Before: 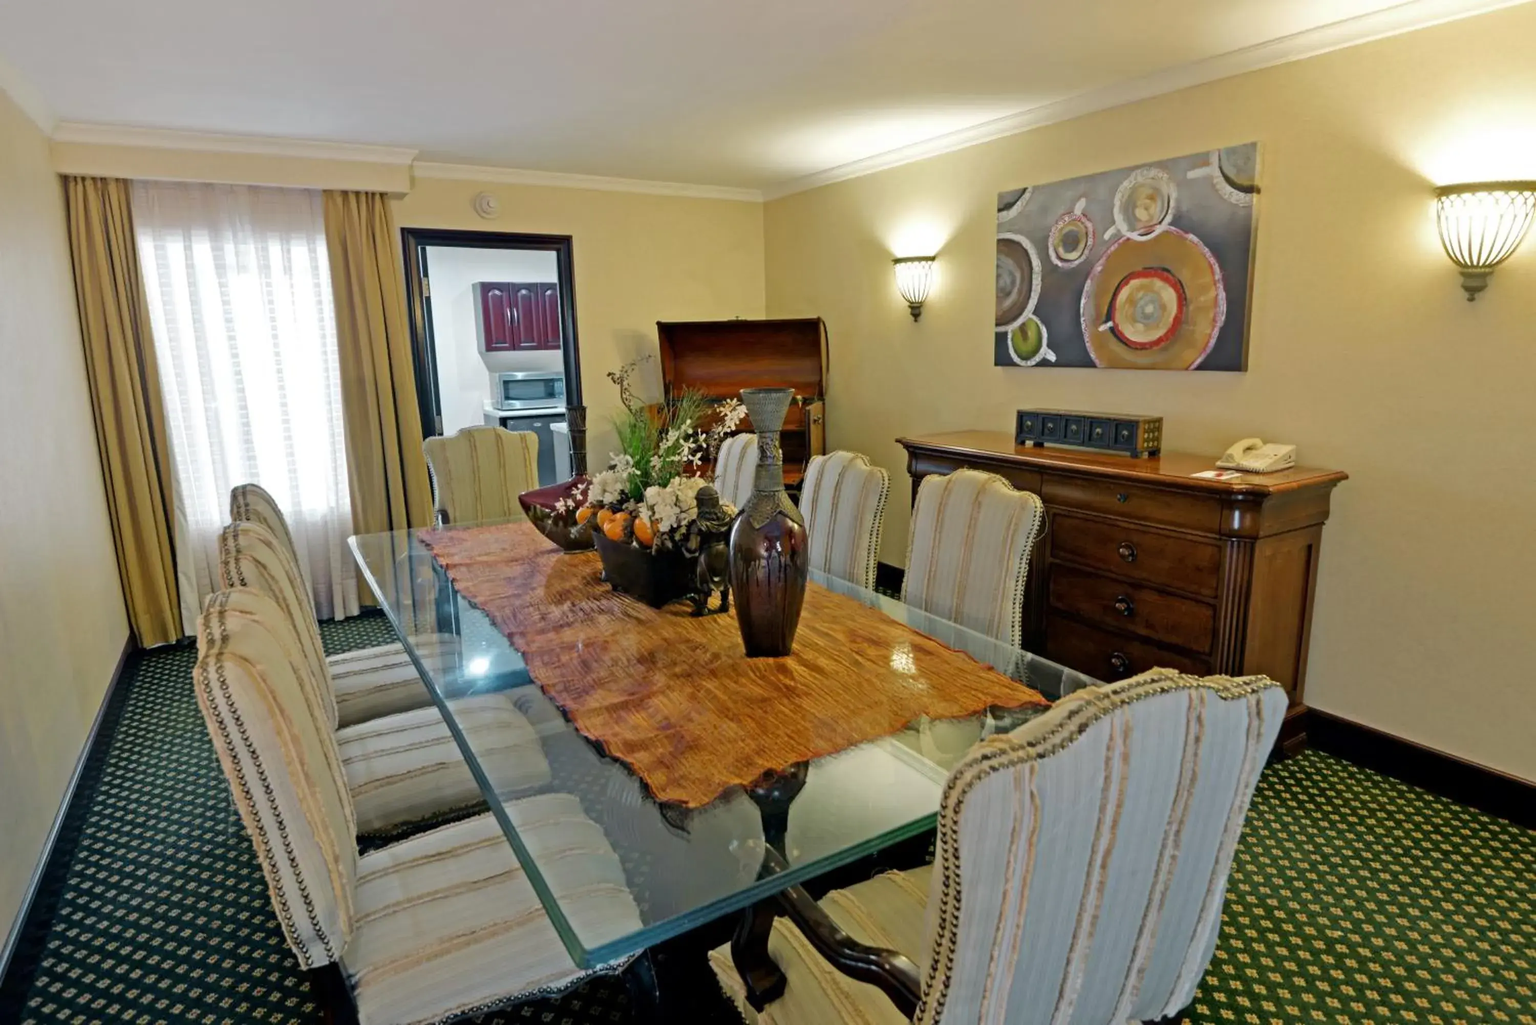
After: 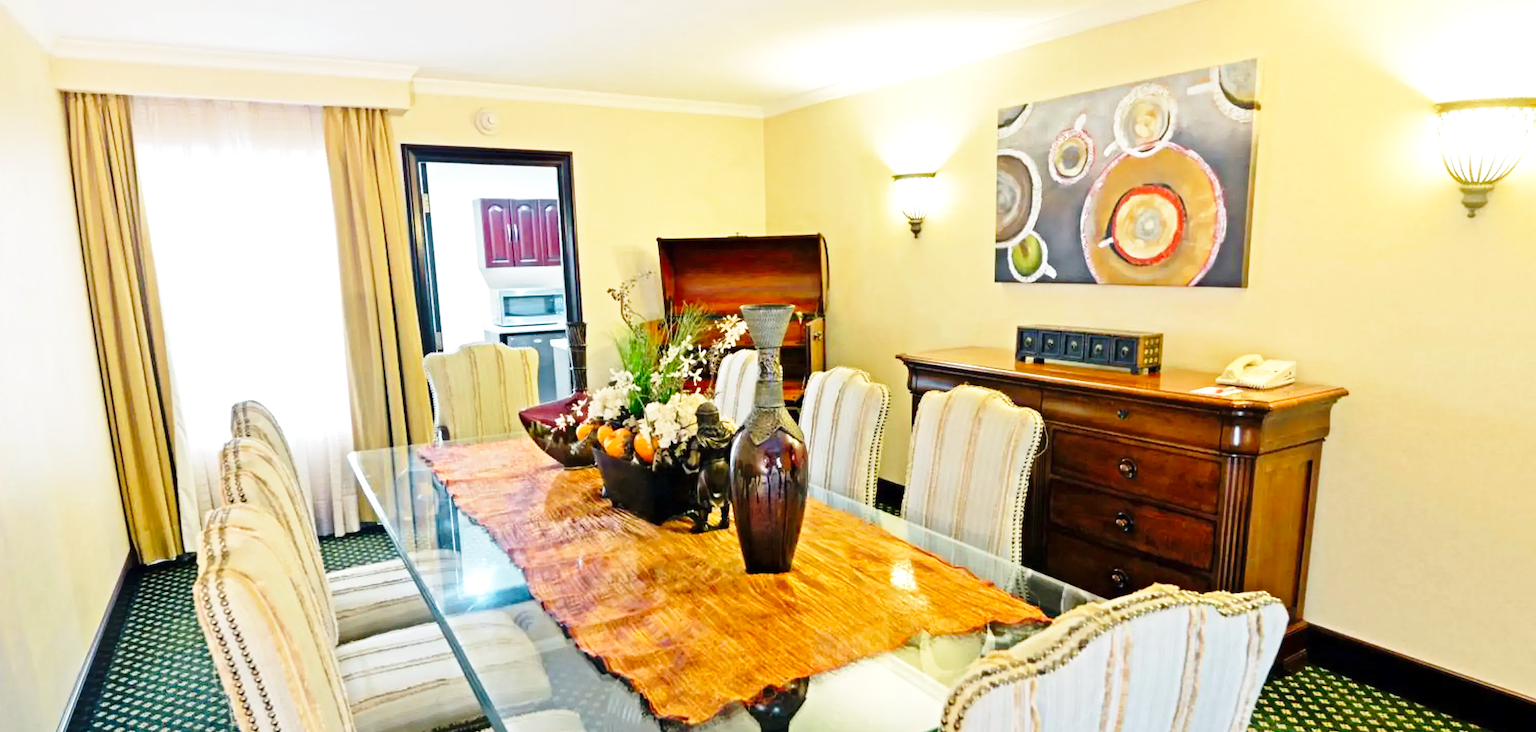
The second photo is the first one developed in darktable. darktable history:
crop and rotate: top 8.253%, bottom 20.296%
base curve: curves: ch0 [(0, 0) (0.028, 0.03) (0.121, 0.232) (0.46, 0.748) (0.859, 0.968) (1, 1)], preserve colors none
exposure: exposure 0.746 EV, compensate highlight preservation false
contrast brightness saturation: saturation 0.102
